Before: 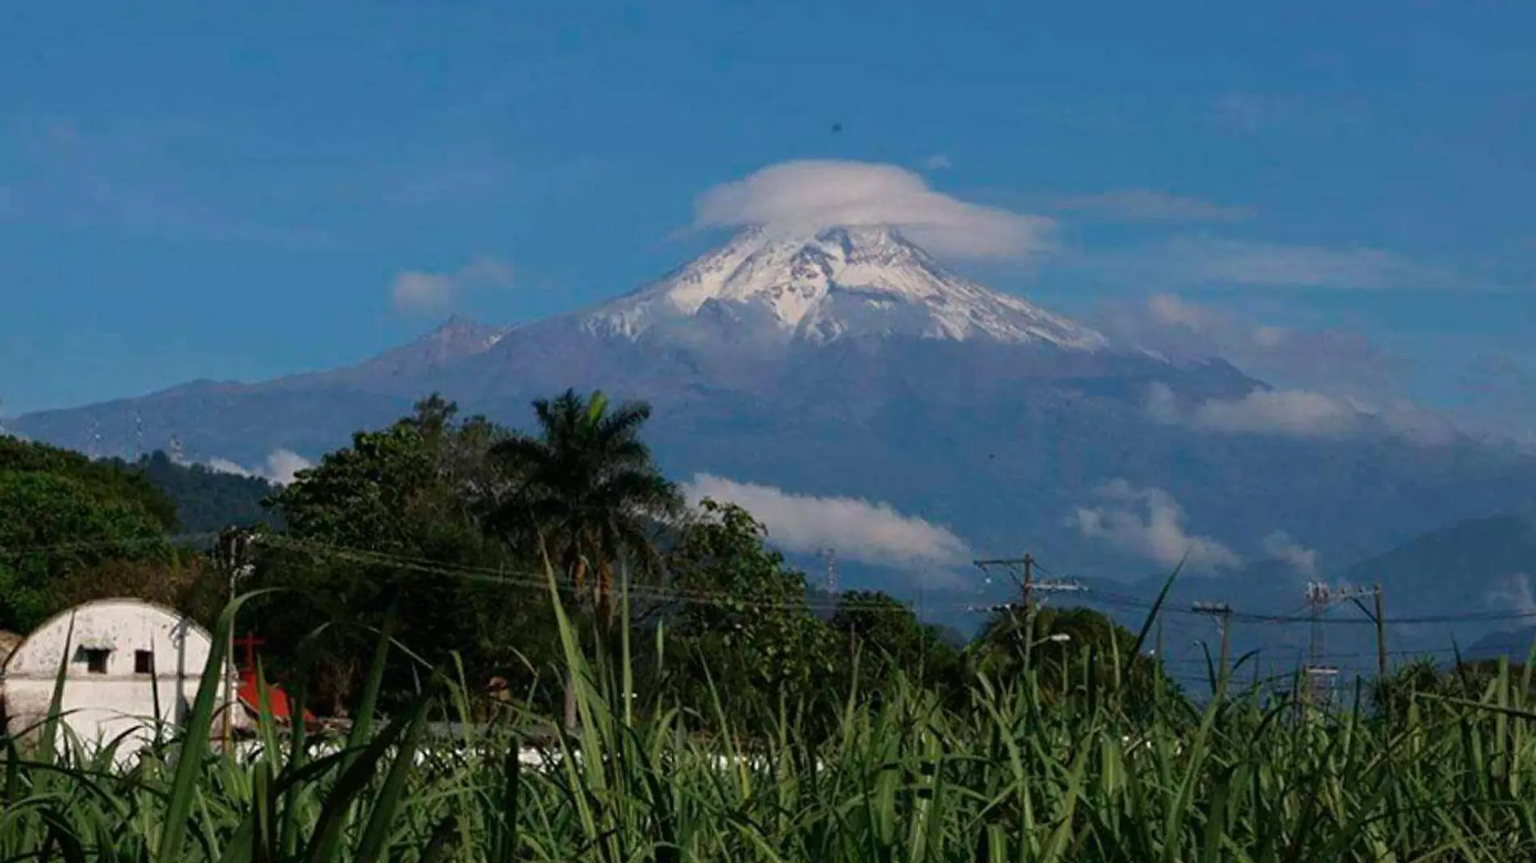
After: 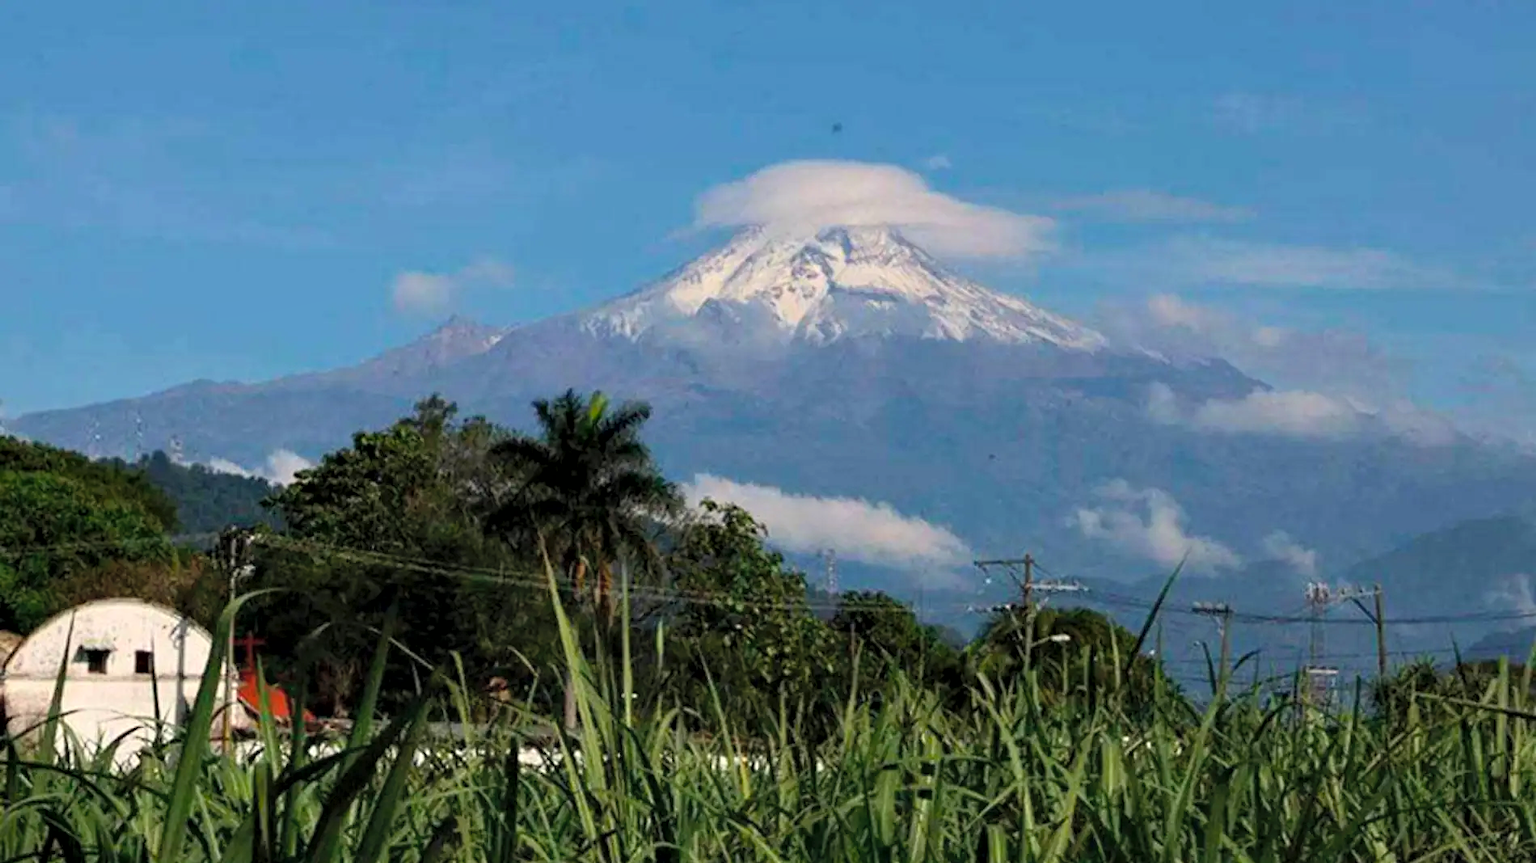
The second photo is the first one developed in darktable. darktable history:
contrast equalizer: octaves 7, y [[0.6 ×6], [0.55 ×6], [0 ×6], [0 ×6], [0 ×6]], mix 0.3
contrast brightness saturation: contrast 0.14, brightness 0.21
color calibration: output colorfulness [0, 0.315, 0, 0], x 0.341, y 0.355, temperature 5166 K
